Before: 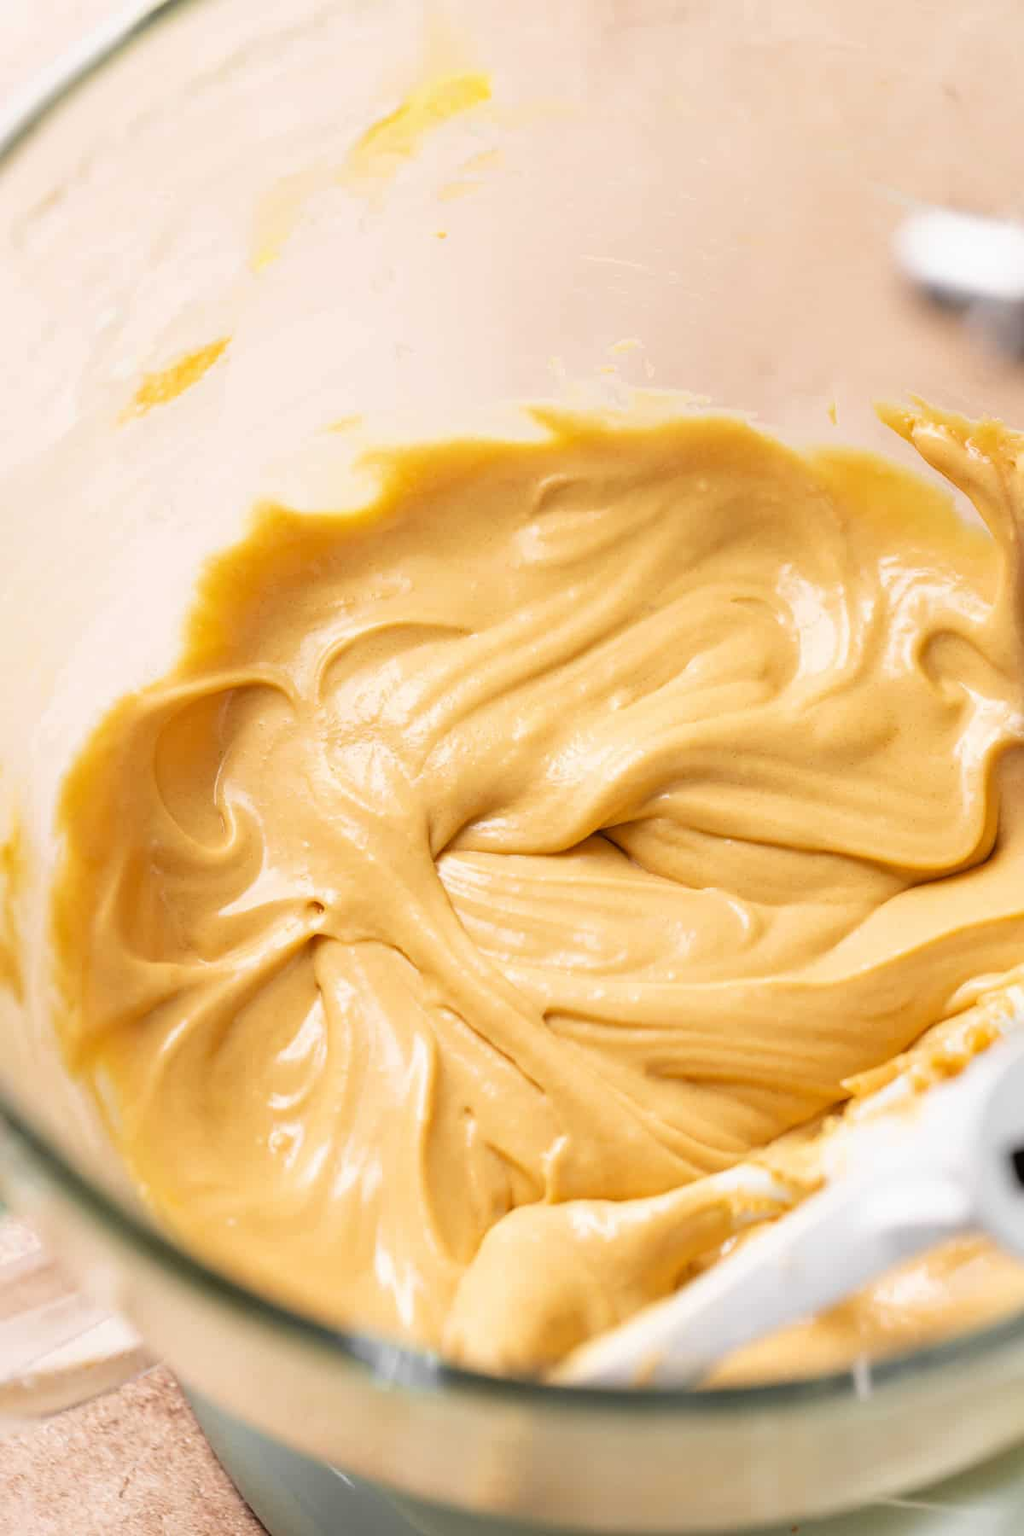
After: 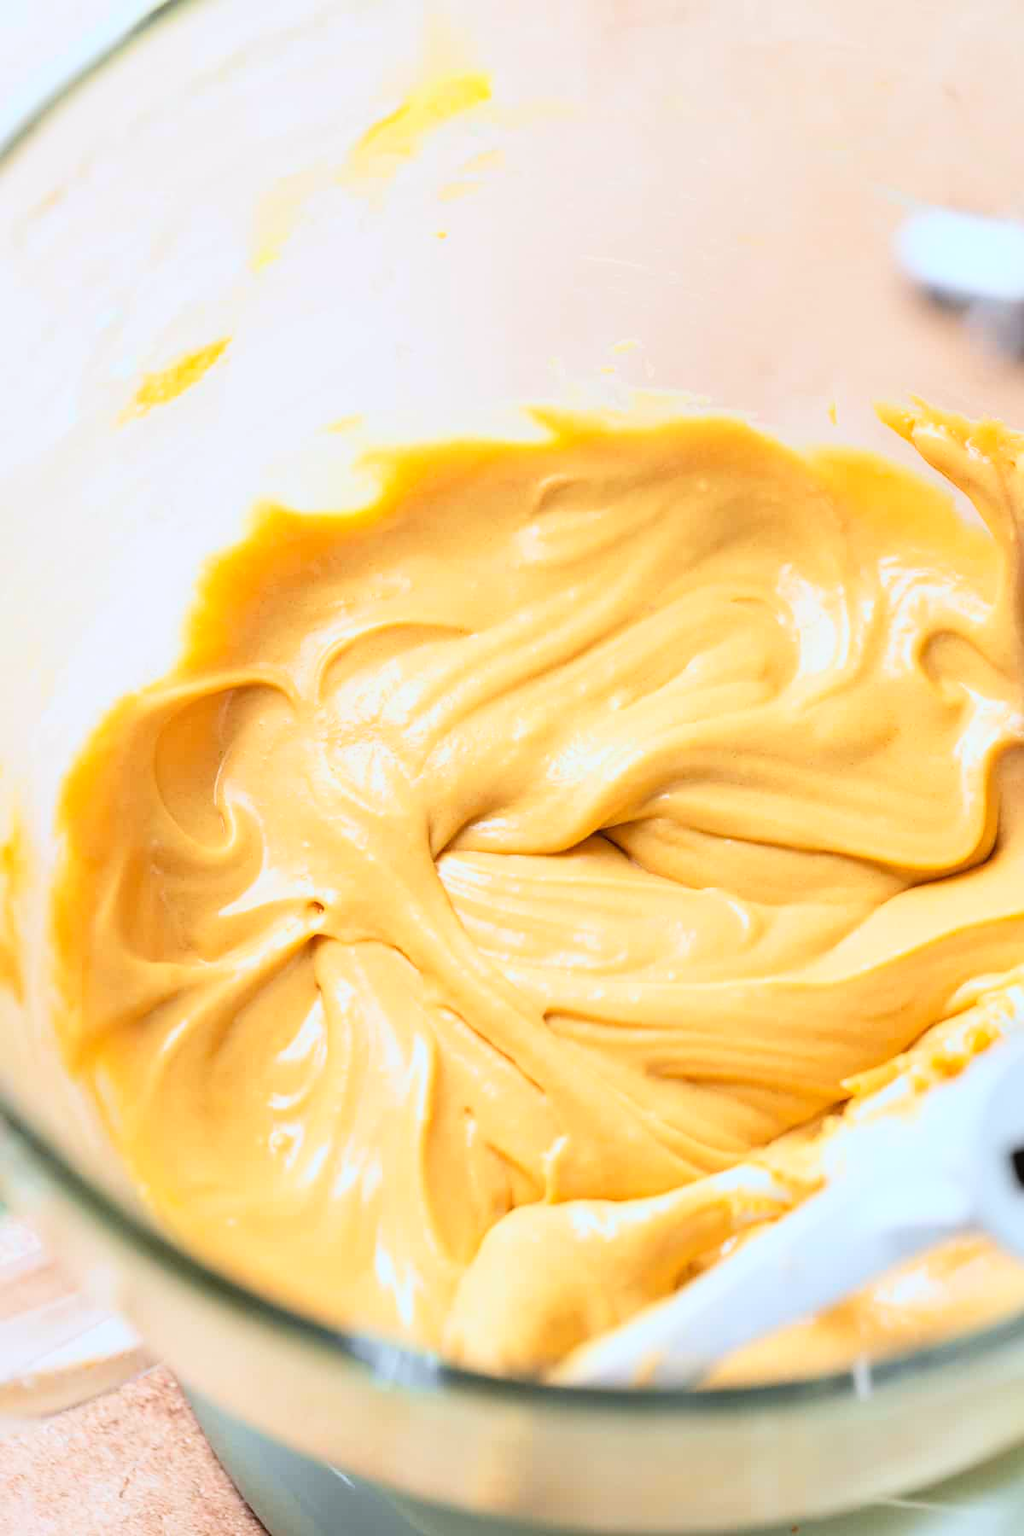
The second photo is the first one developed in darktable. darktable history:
contrast brightness saturation: contrast 0.196, brightness 0.166, saturation 0.227
color calibration: output R [0.999, 0.026, -0.11, 0], output G [-0.019, 1.037, -0.099, 0], output B [0.022, -0.023, 0.902, 0], x 0.372, y 0.387, temperature 4284.22 K, saturation algorithm version 1 (2020)
